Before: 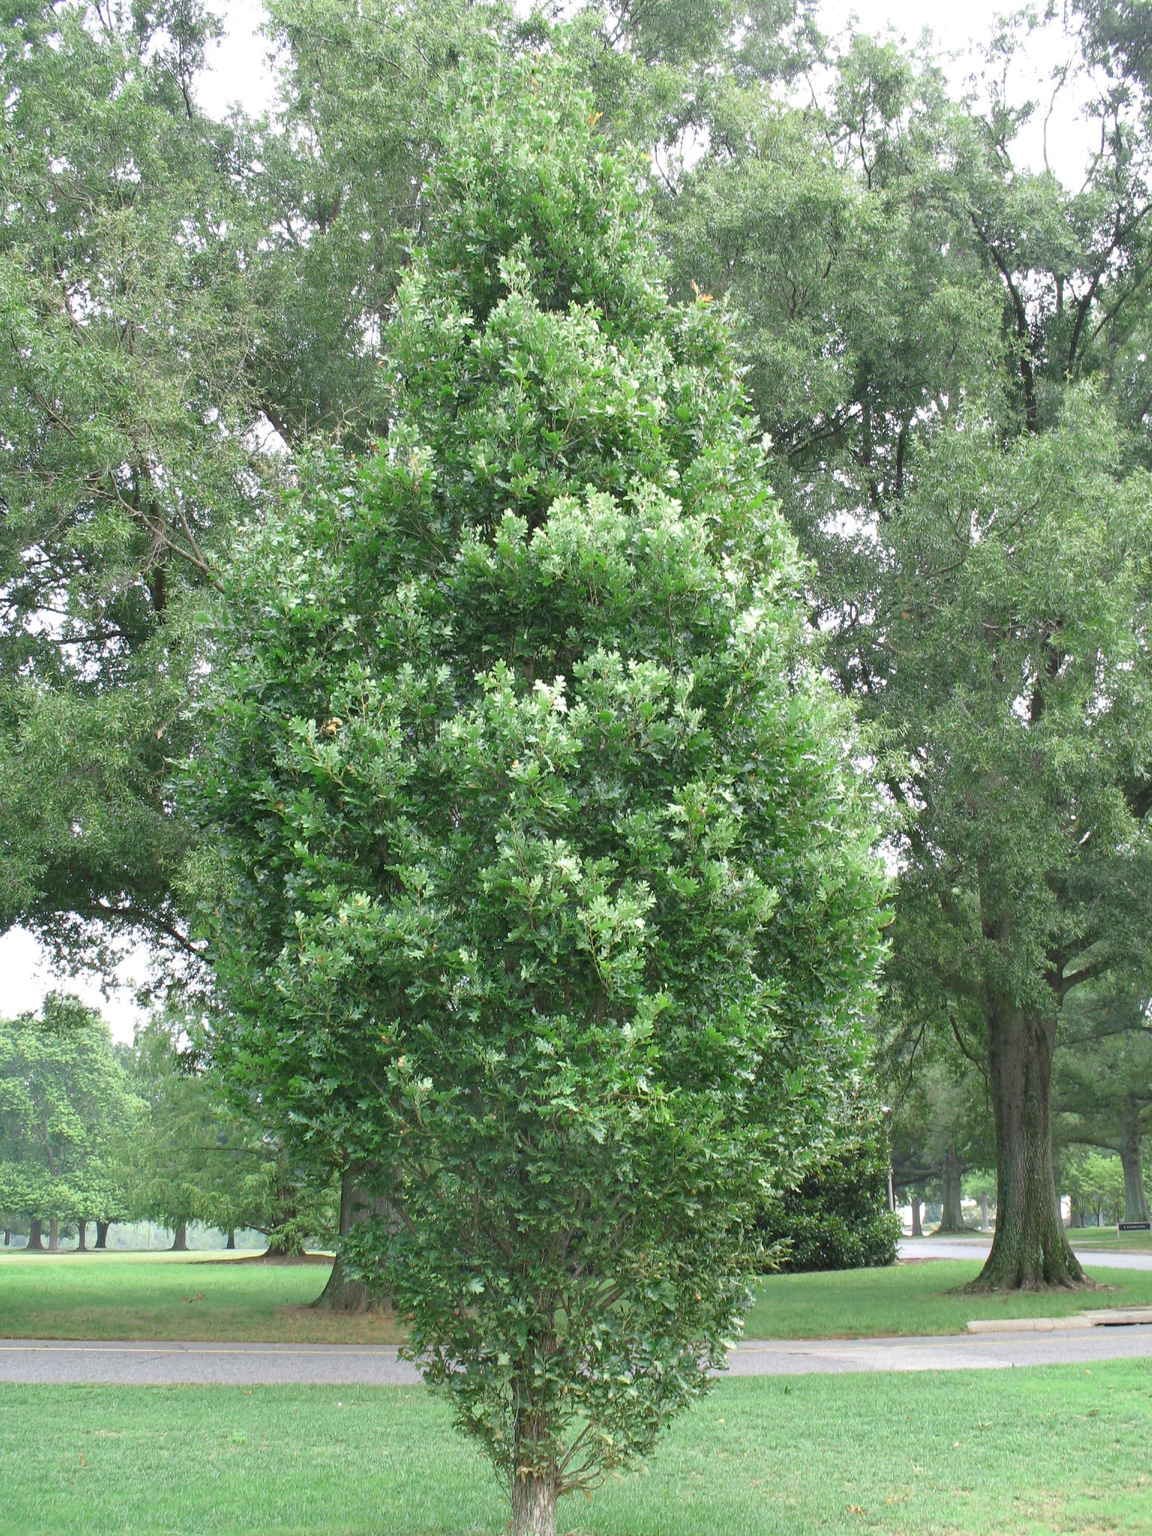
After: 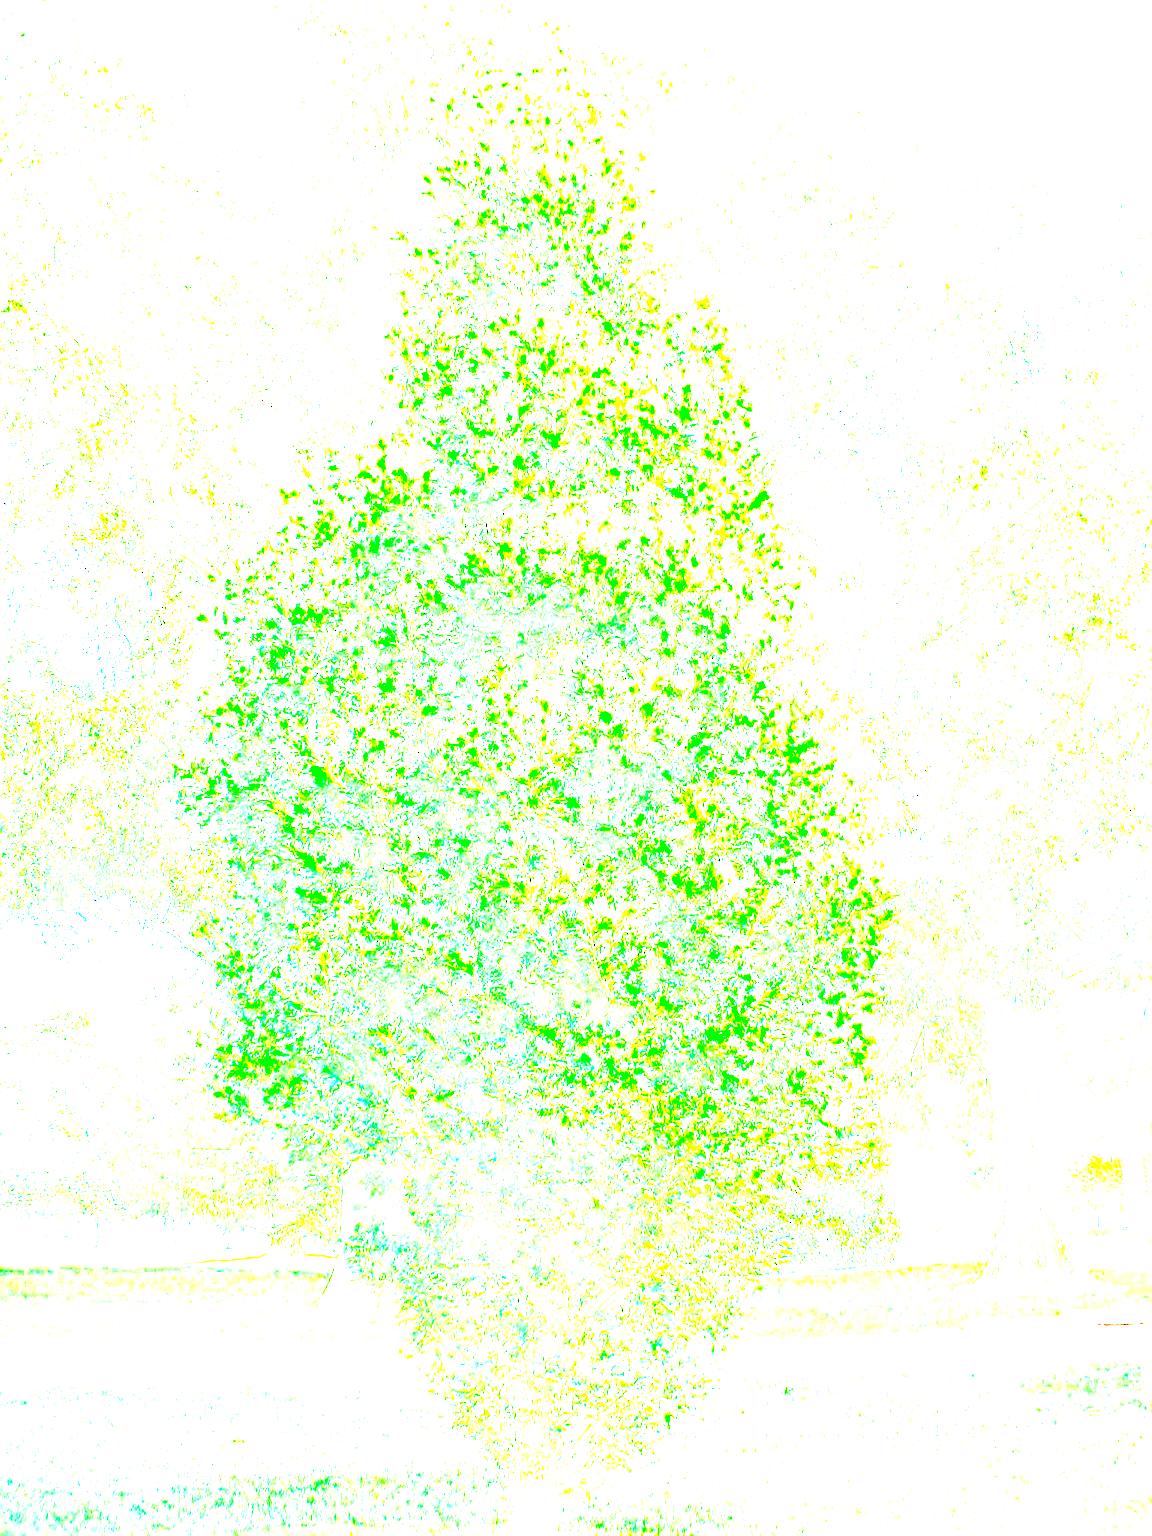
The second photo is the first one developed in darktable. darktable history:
exposure: exposure 7.918 EV, compensate highlight preservation false
tone curve: curves: ch0 [(0, 0) (0.118, 0.034) (0.182, 0.124) (0.265, 0.214) (0.504, 0.508) (0.783, 0.825) (1, 1)], color space Lab, linked channels, preserve colors none
sharpen: amount 0.553
contrast brightness saturation: contrast 0.278
